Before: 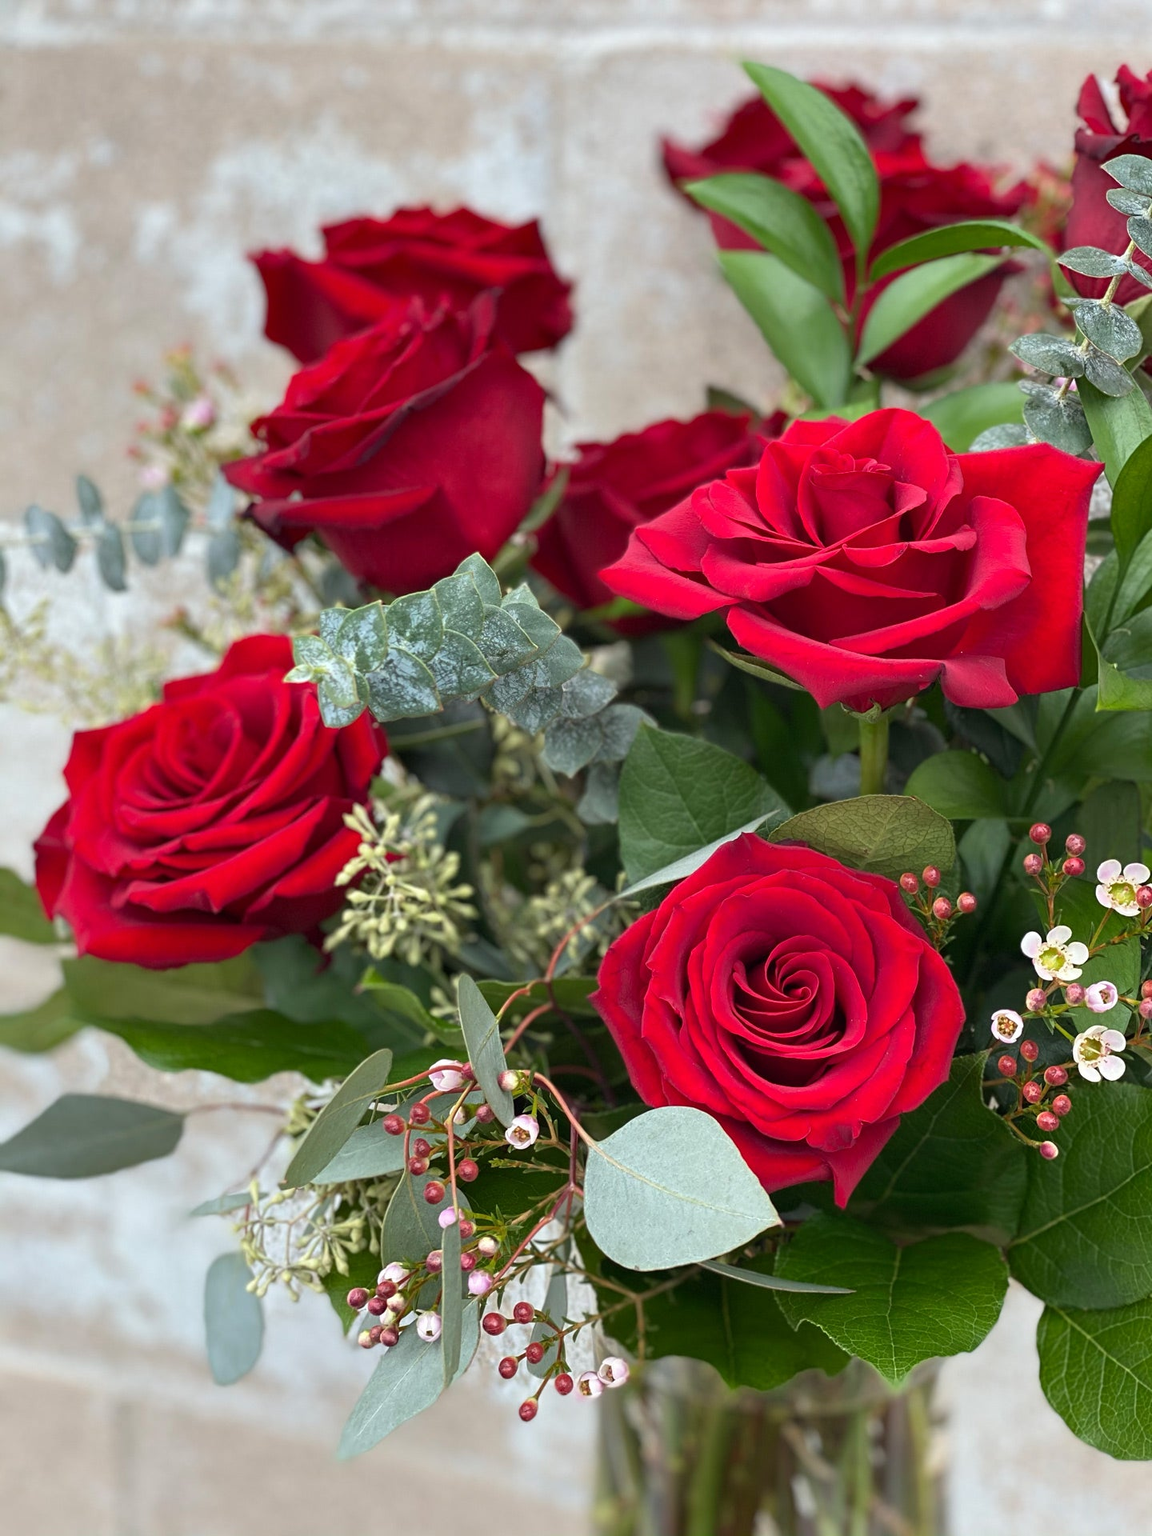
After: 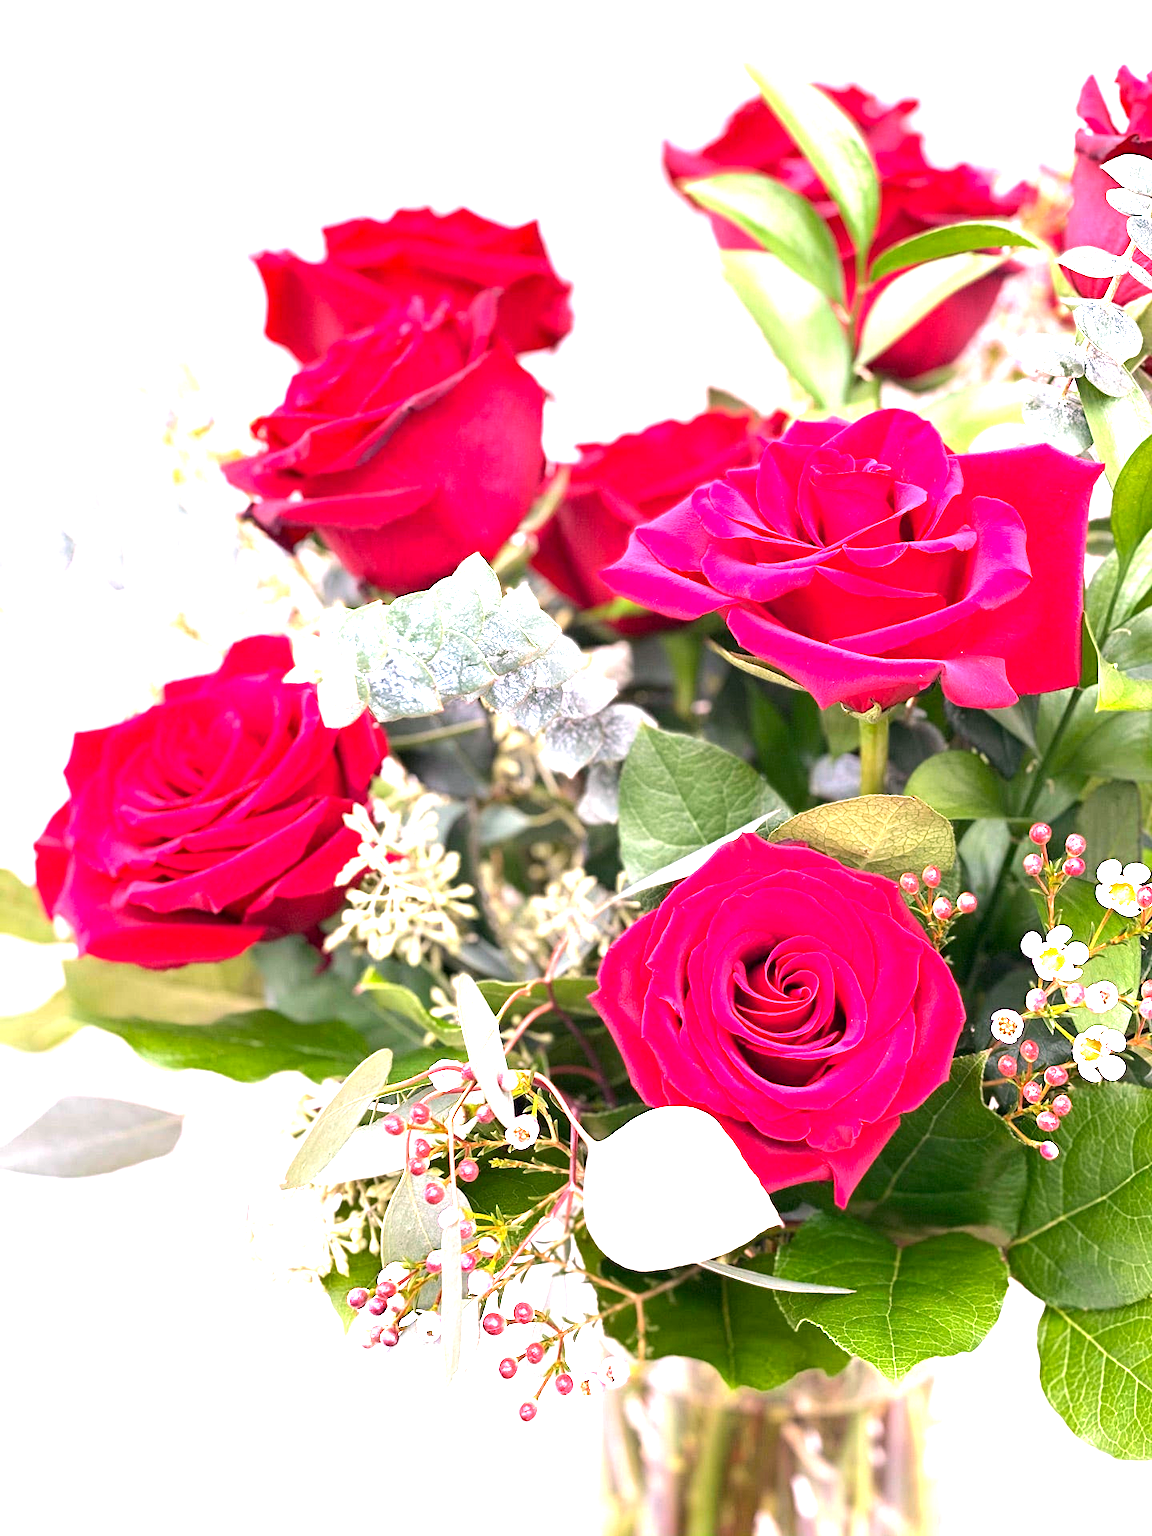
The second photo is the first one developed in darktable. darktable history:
exposure: black level correction 0.001, exposure 1.84 EV, compensate highlight preservation false
tone equalizer: -8 EV -0.417 EV, -7 EV -0.389 EV, -6 EV -0.333 EV, -5 EV -0.222 EV, -3 EV 0.222 EV, -2 EV 0.333 EV, -1 EV 0.389 EV, +0 EV 0.417 EV, edges refinement/feathering 500, mask exposure compensation -1.57 EV, preserve details no
white balance: red 1.188, blue 1.11
